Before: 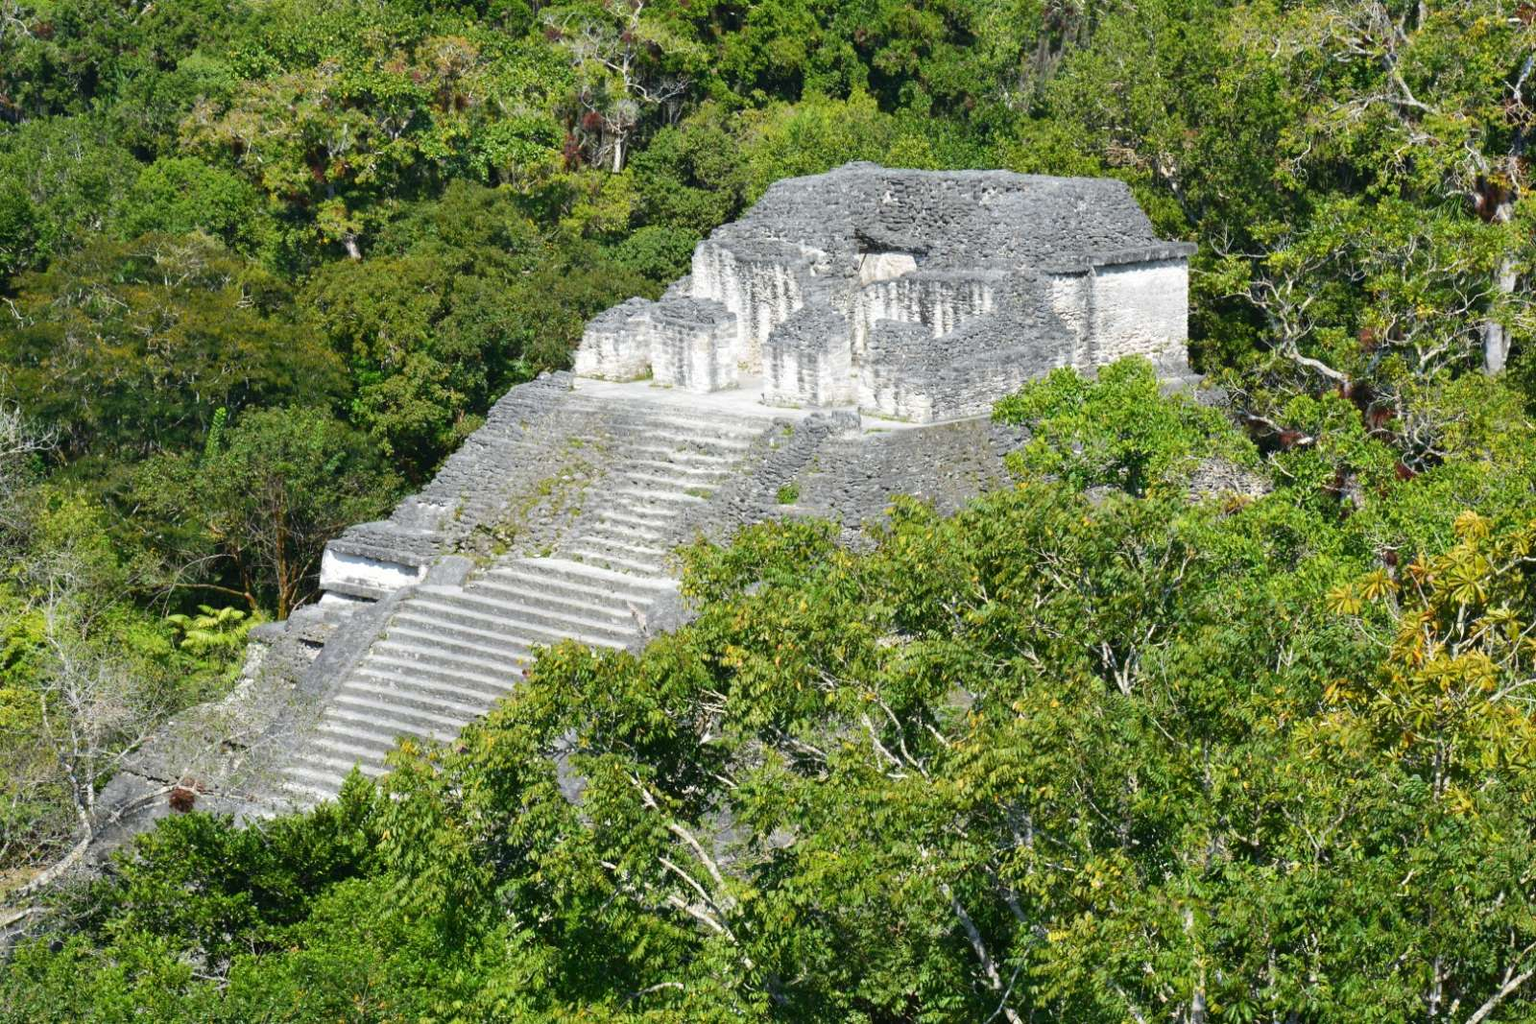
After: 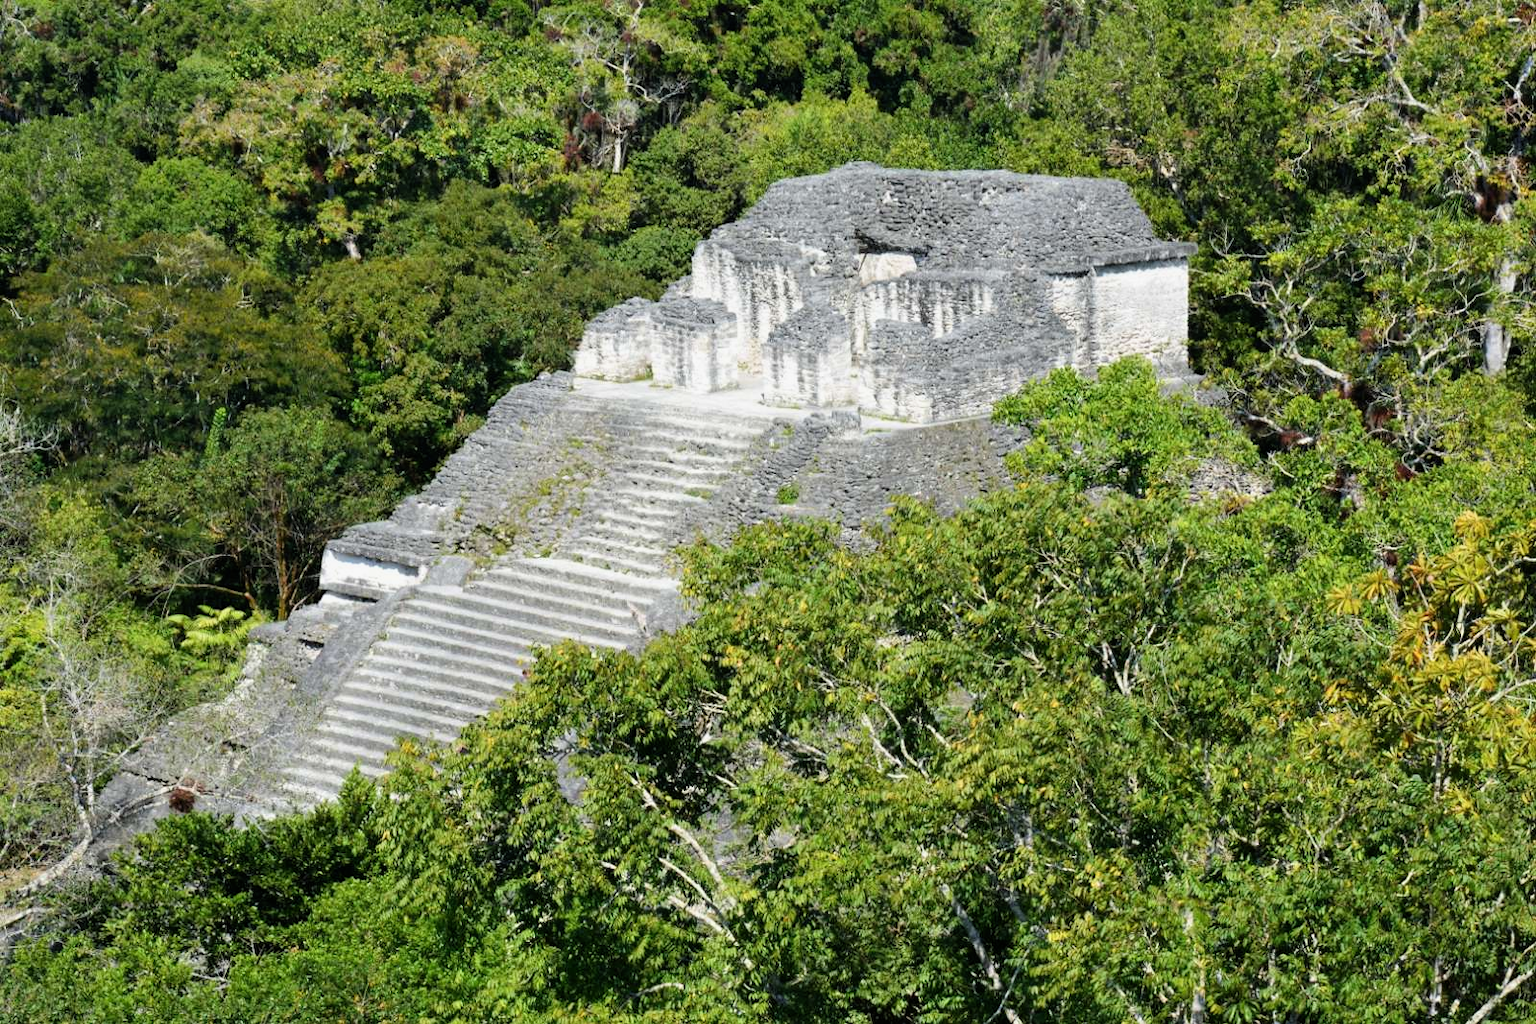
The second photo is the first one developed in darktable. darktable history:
filmic rgb: black relative exposure -12.86 EV, white relative exposure 2.81 EV, target black luminance 0%, hardness 8.5, latitude 69.95%, contrast 1.133, shadows ↔ highlights balance -0.96%
